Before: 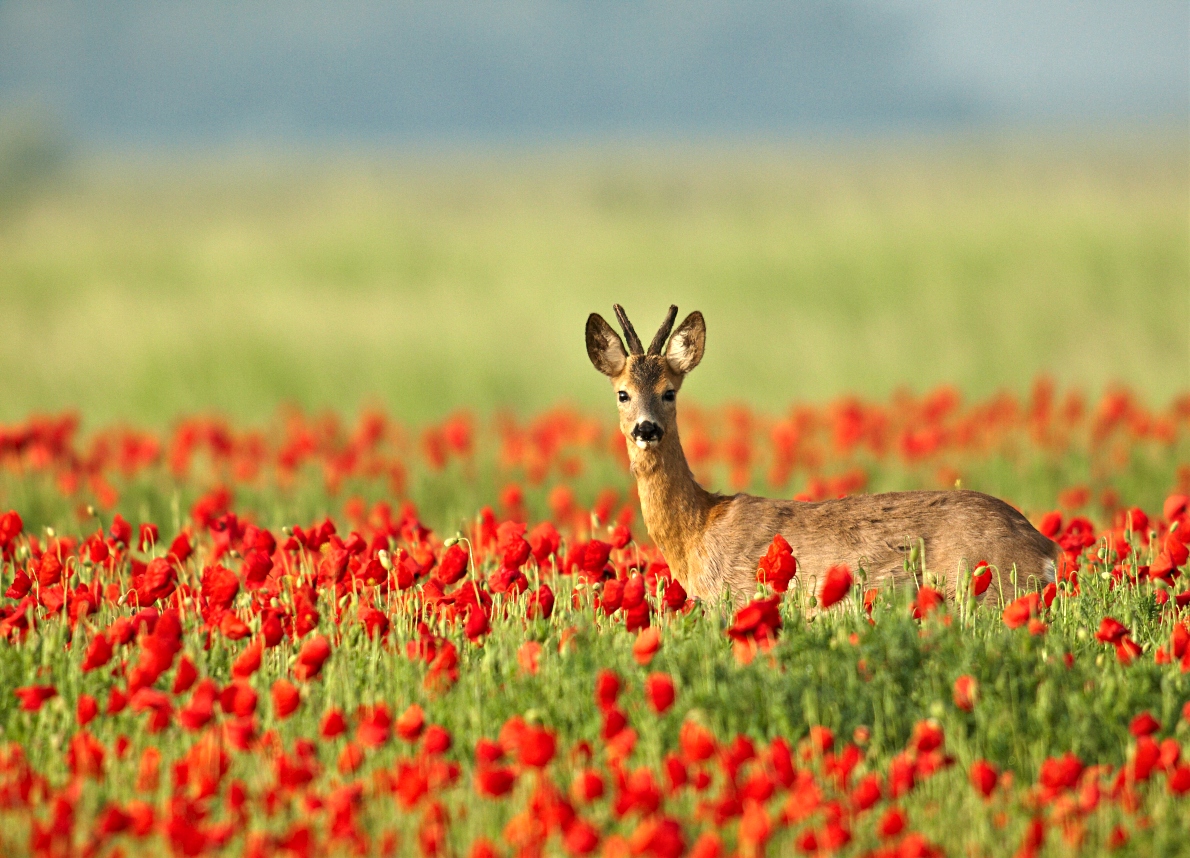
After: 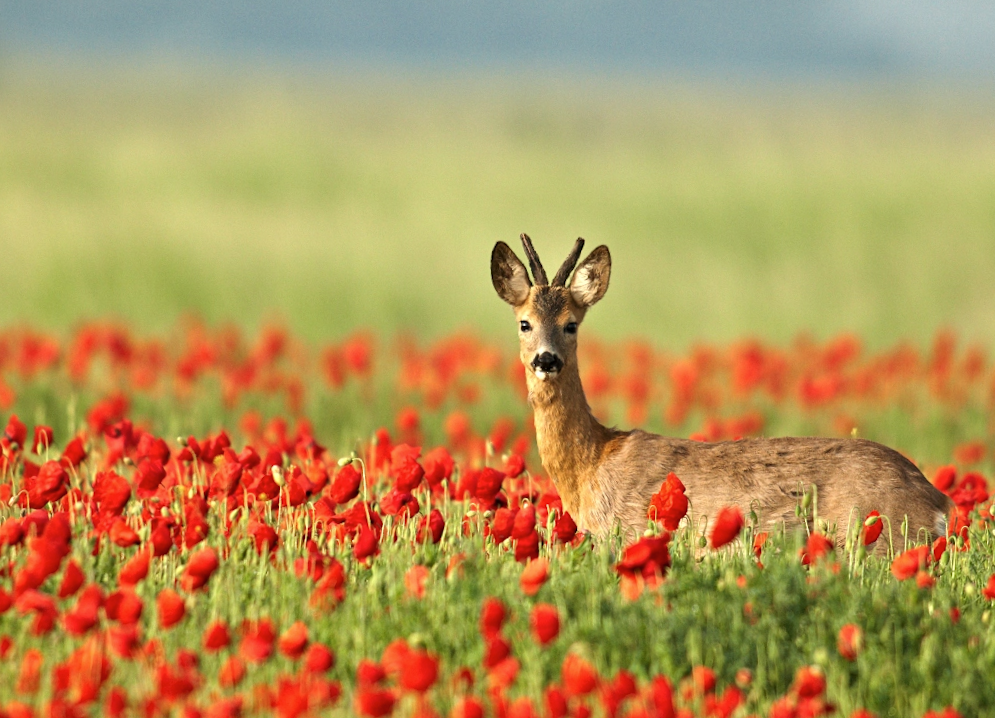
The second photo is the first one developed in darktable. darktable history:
crop and rotate: angle -3.27°, left 5.211%, top 5.211%, right 4.607%, bottom 4.607%
contrast brightness saturation: saturation -0.05
